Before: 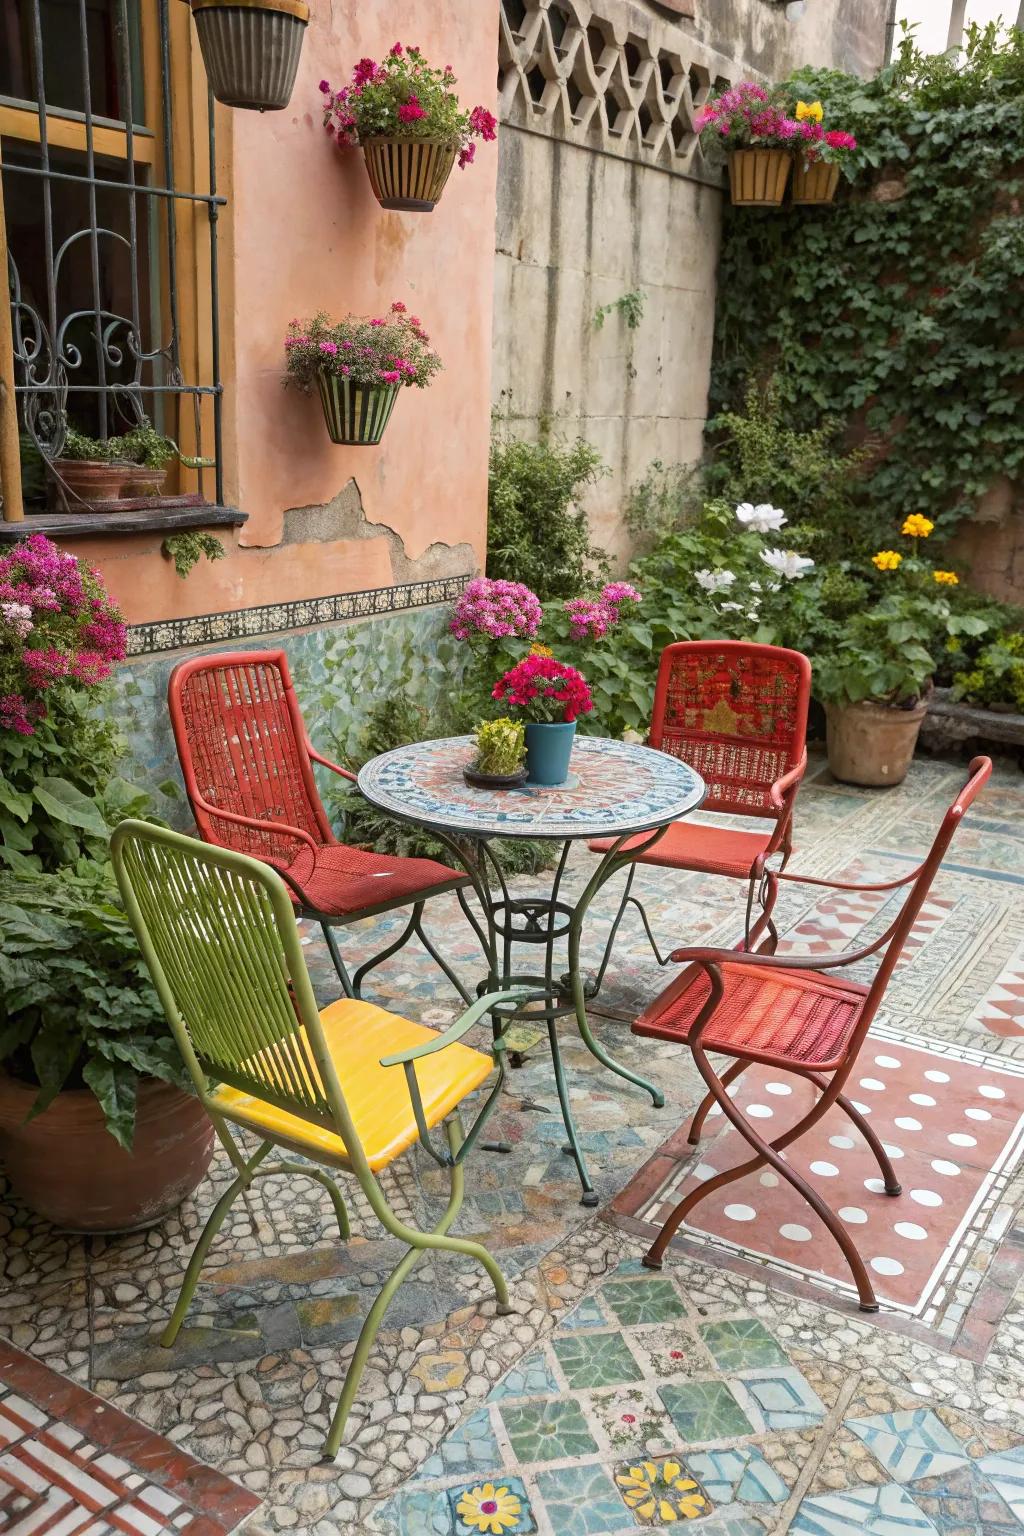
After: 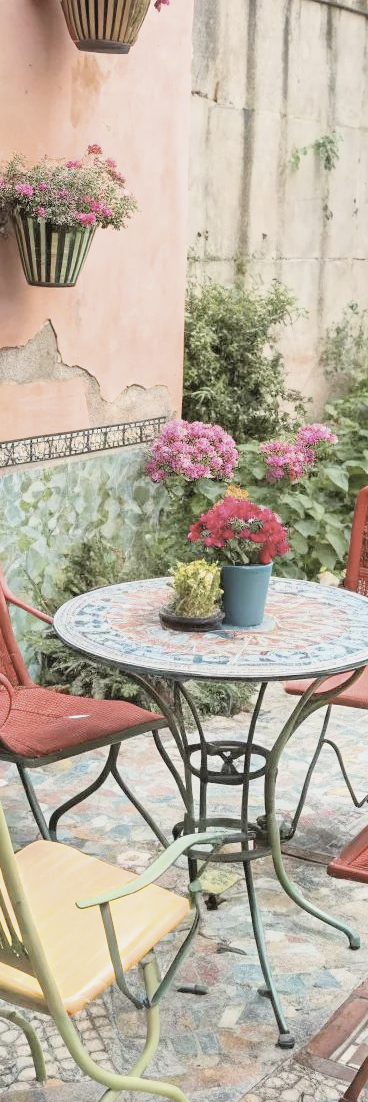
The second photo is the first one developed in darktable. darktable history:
contrast brightness saturation: contrast -0.061, saturation -0.42
exposure: black level correction 0, exposure 1.2 EV, compensate highlight preservation false
crop and rotate: left 29.753%, top 10.323%, right 34.24%, bottom 17.915%
filmic rgb: black relative exposure -7.96 EV, white relative exposure 4.04 EV, threshold 2.96 EV, hardness 4.2, contrast 0.937, color science v6 (2022), enable highlight reconstruction true
